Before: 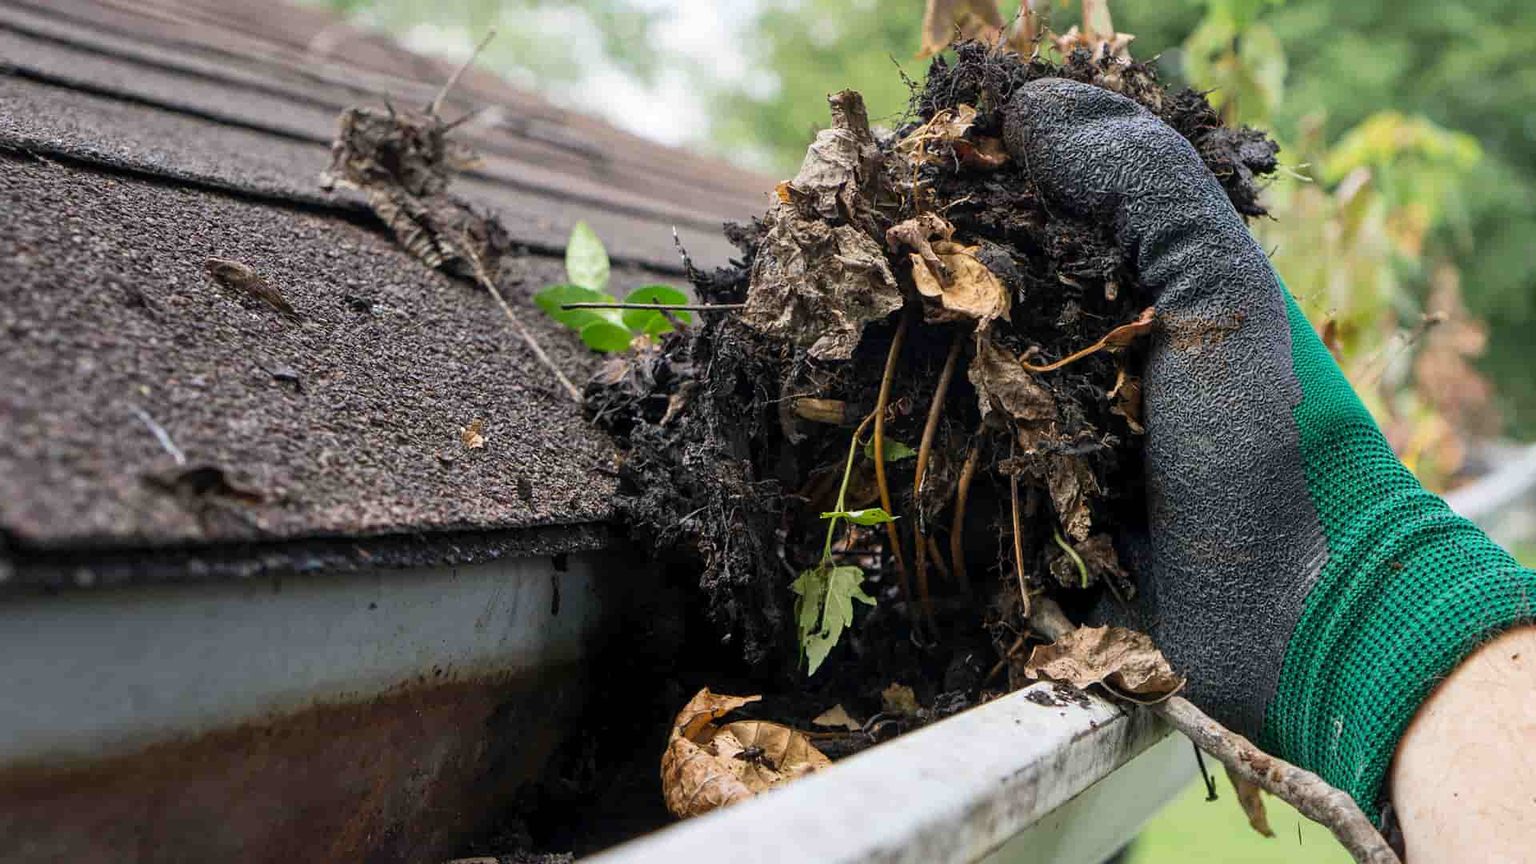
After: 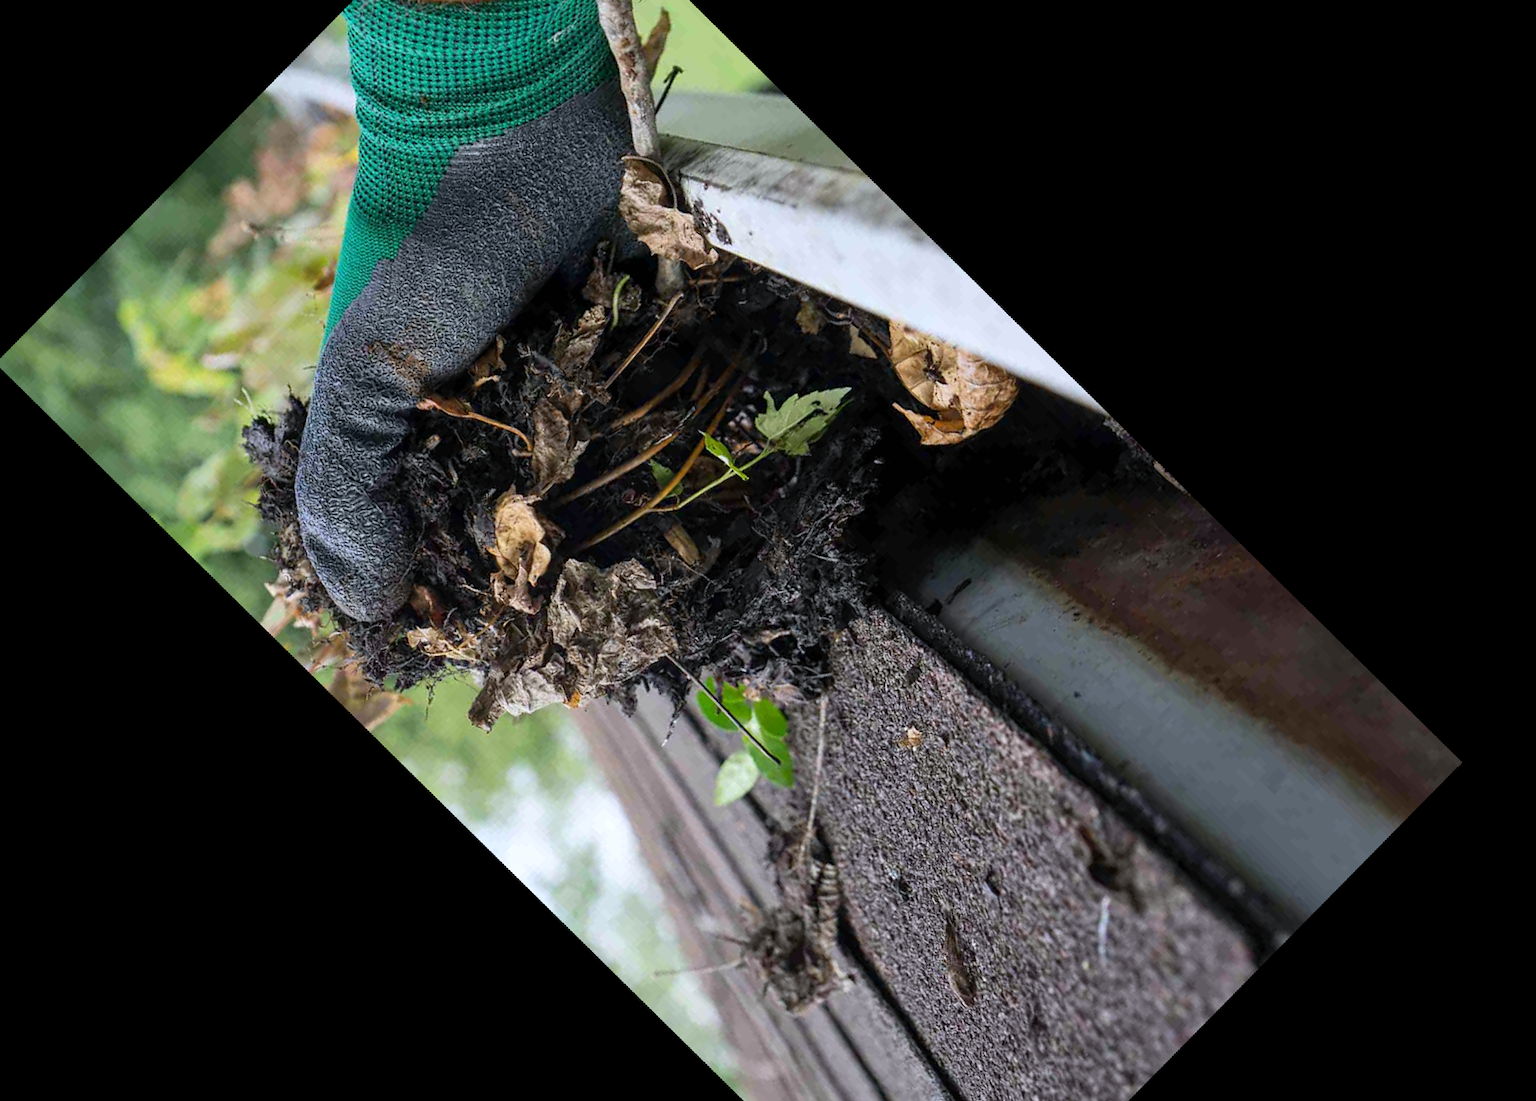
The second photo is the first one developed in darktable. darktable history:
white balance: red 0.967, blue 1.049
crop and rotate: angle 148.68°, left 9.111%, top 15.603%, right 4.588%, bottom 17.041%
rotate and perspective: rotation 13.27°, automatic cropping off
